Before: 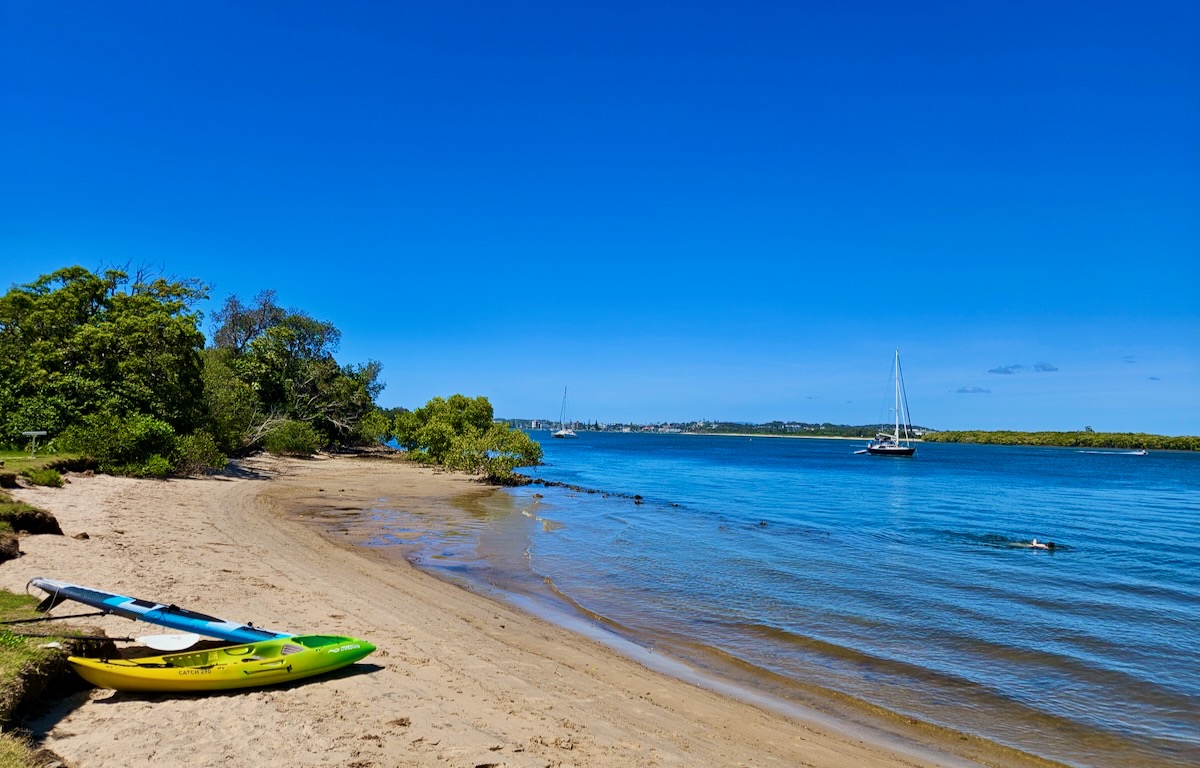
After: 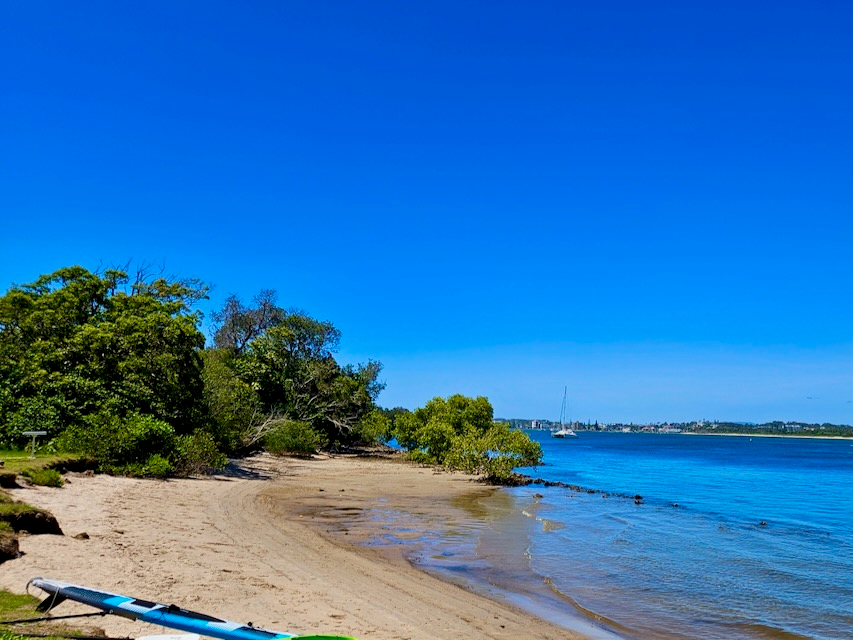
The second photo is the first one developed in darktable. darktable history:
crop: right 28.885%, bottom 16.626%
exposure: compensate highlight preservation false
